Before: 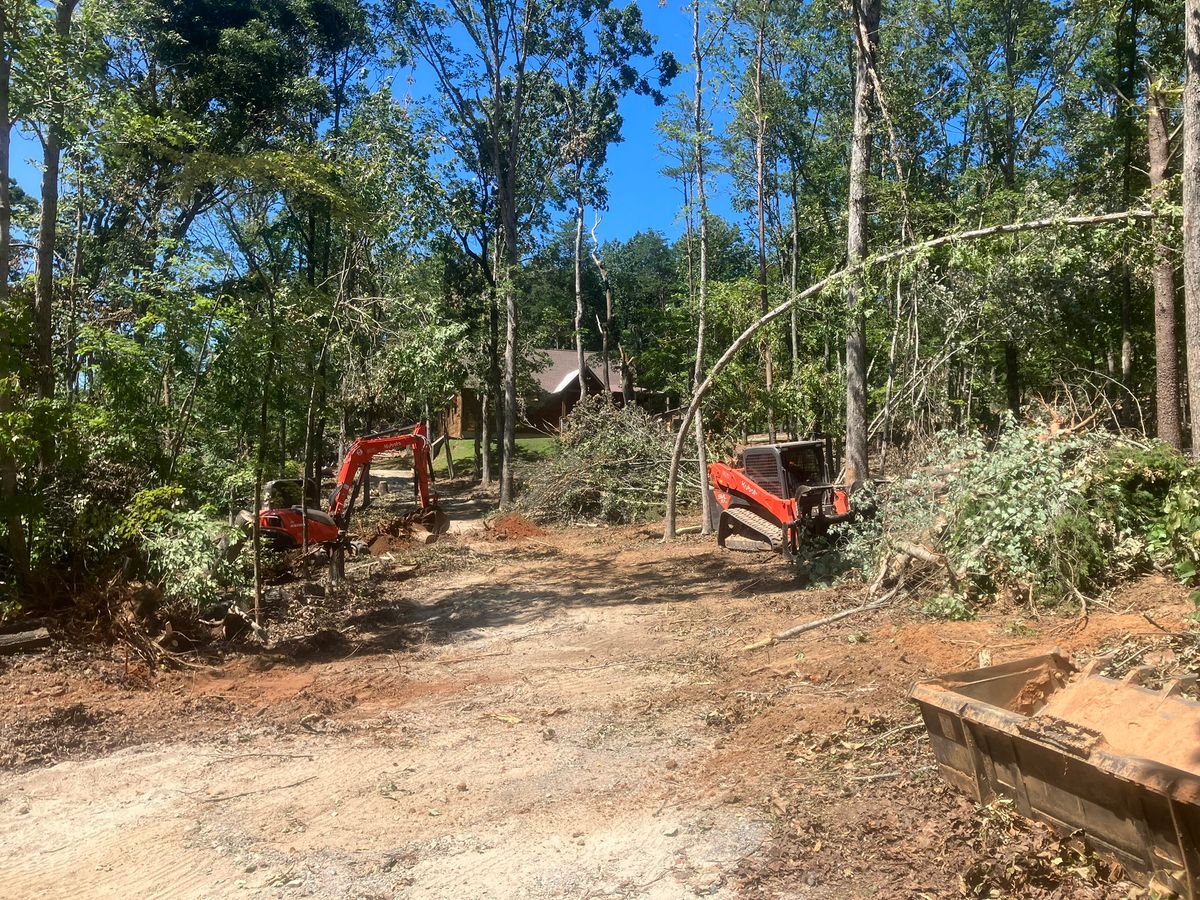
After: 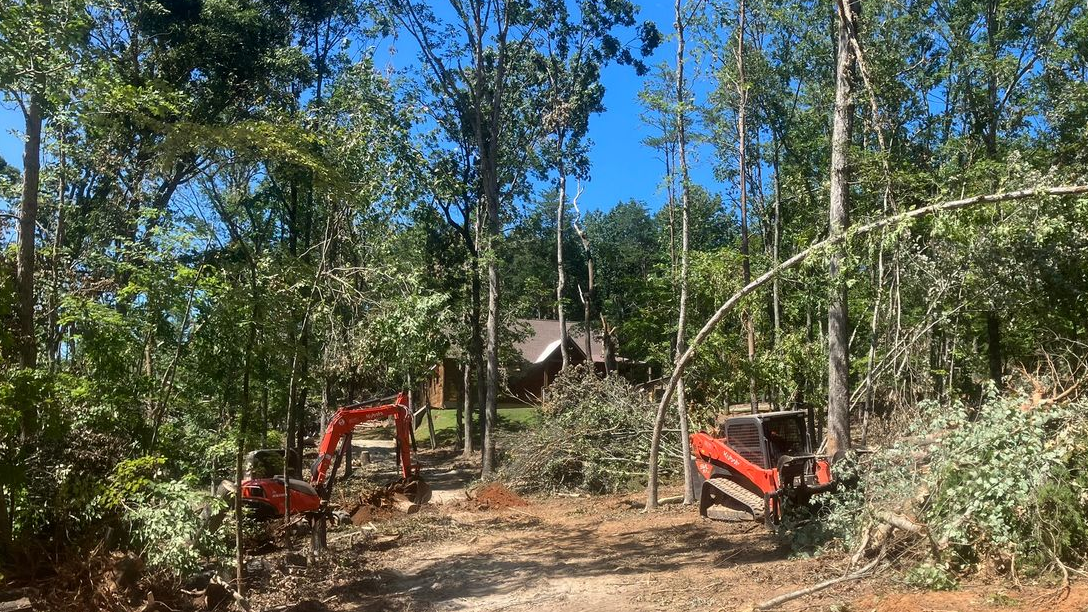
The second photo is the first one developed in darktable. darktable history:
crop: left 1.52%, top 3.416%, right 7.575%, bottom 28.472%
